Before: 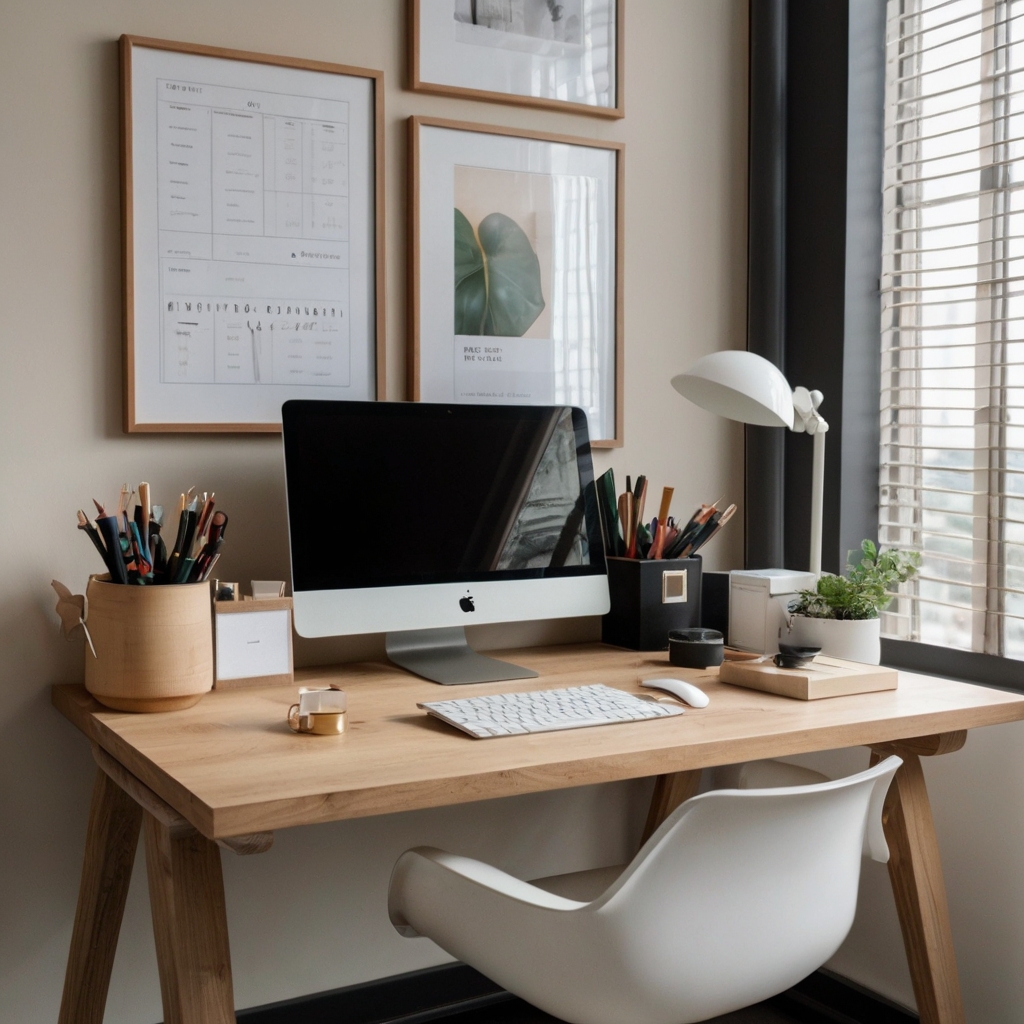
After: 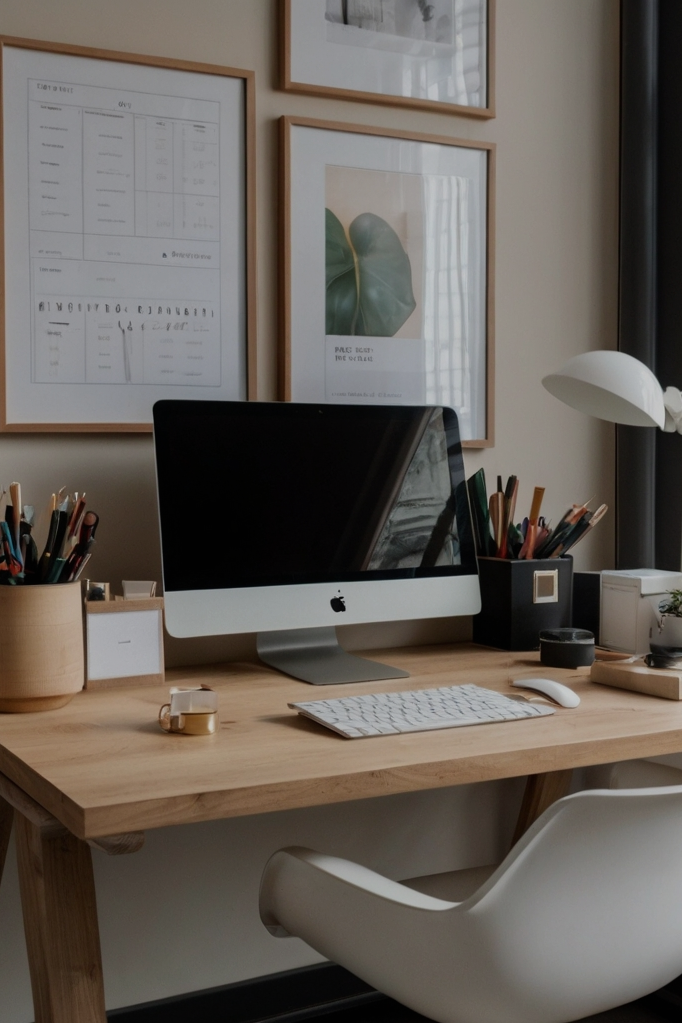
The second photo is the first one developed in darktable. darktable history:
crop and rotate: left 12.648%, right 20.685%
exposure: black level correction 0, exposure -0.721 EV, compensate highlight preservation false
bloom: size 9%, threshold 100%, strength 7%
